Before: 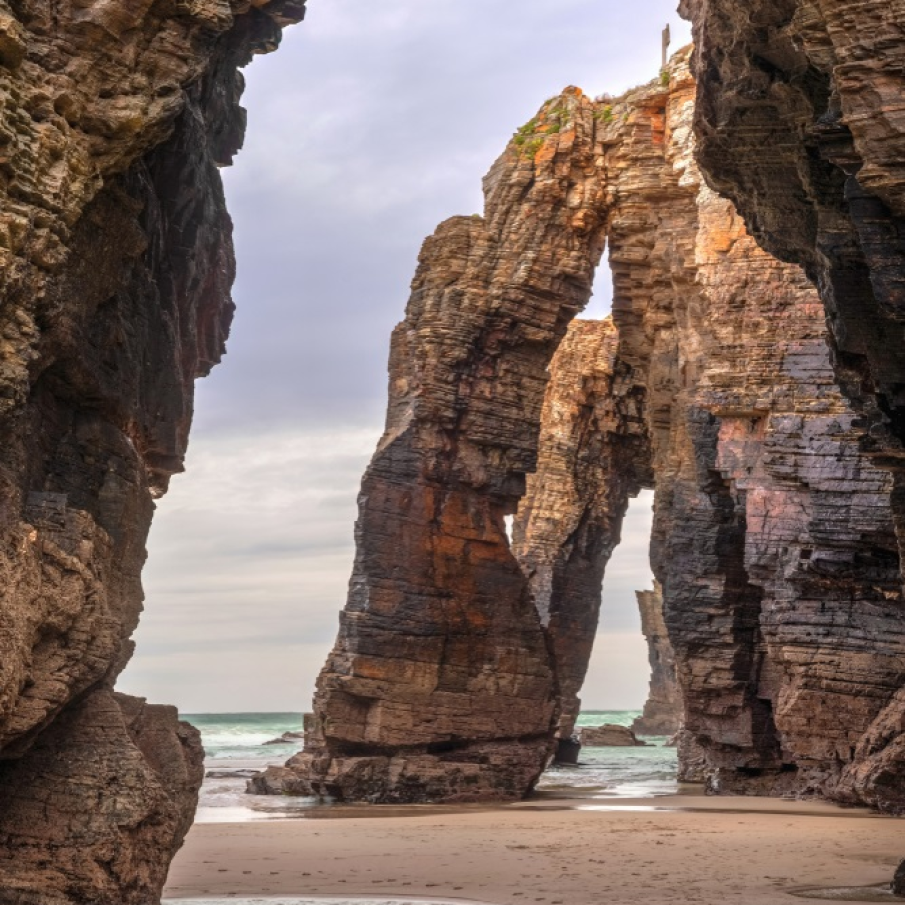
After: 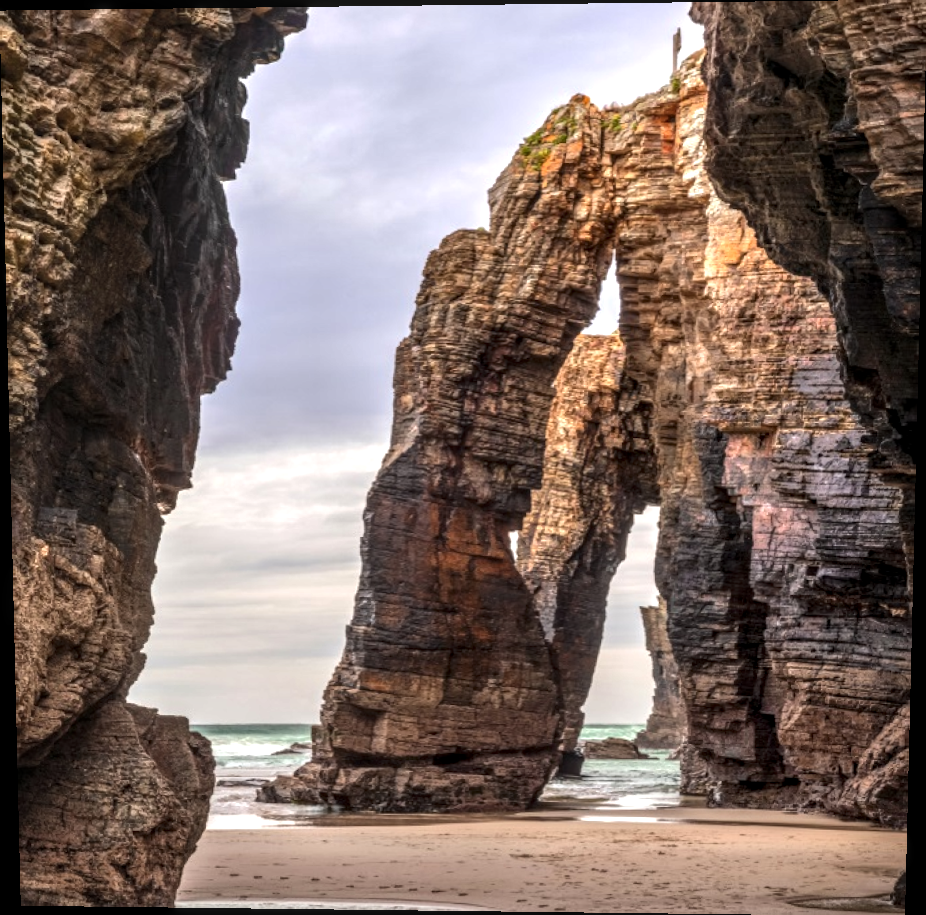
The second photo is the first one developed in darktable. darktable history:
tone equalizer: -8 EV -0.417 EV, -7 EV -0.389 EV, -6 EV -0.333 EV, -5 EV -0.222 EV, -3 EV 0.222 EV, -2 EV 0.333 EV, -1 EV 0.389 EV, +0 EV 0.417 EV, edges refinement/feathering 500, mask exposure compensation -1.57 EV, preserve details no
rotate and perspective: lens shift (vertical) 0.048, lens shift (horizontal) -0.024, automatic cropping off
local contrast: highlights 61%, detail 143%, midtone range 0.428
